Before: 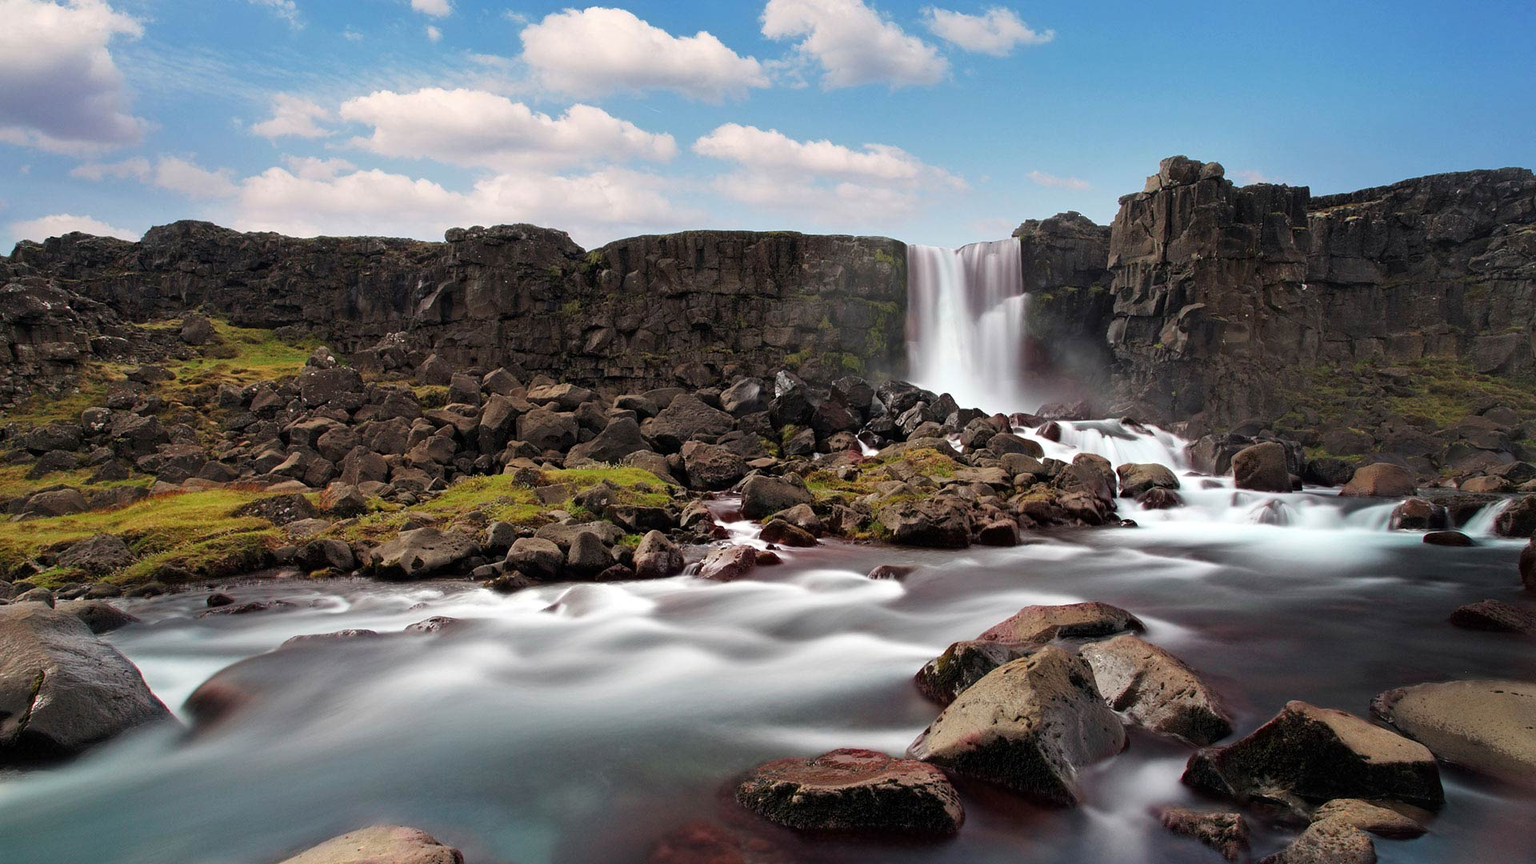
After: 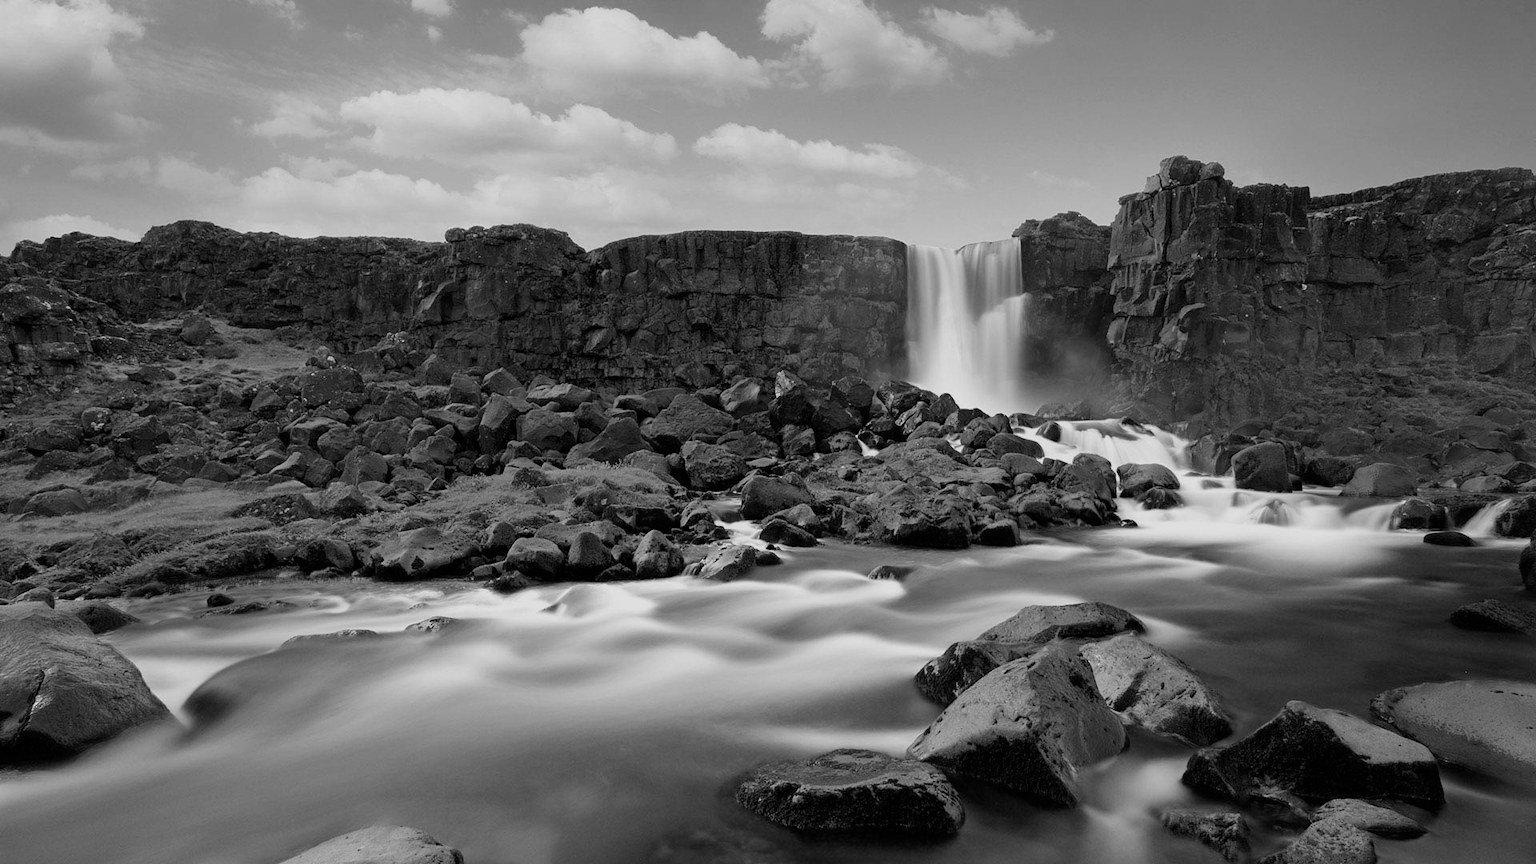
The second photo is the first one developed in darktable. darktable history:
filmic rgb: black relative exposure -15 EV, white relative exposure 3 EV, threshold 6 EV, target black luminance 0%, hardness 9.27, latitude 99%, contrast 0.912, shadows ↔ highlights balance 0.505%, add noise in highlights 0, color science v3 (2019), use custom middle-gray values true, iterations of high-quality reconstruction 0, contrast in highlights soft, enable highlight reconstruction true
monochrome: a -11.7, b 1.62, size 0.5, highlights 0.38
